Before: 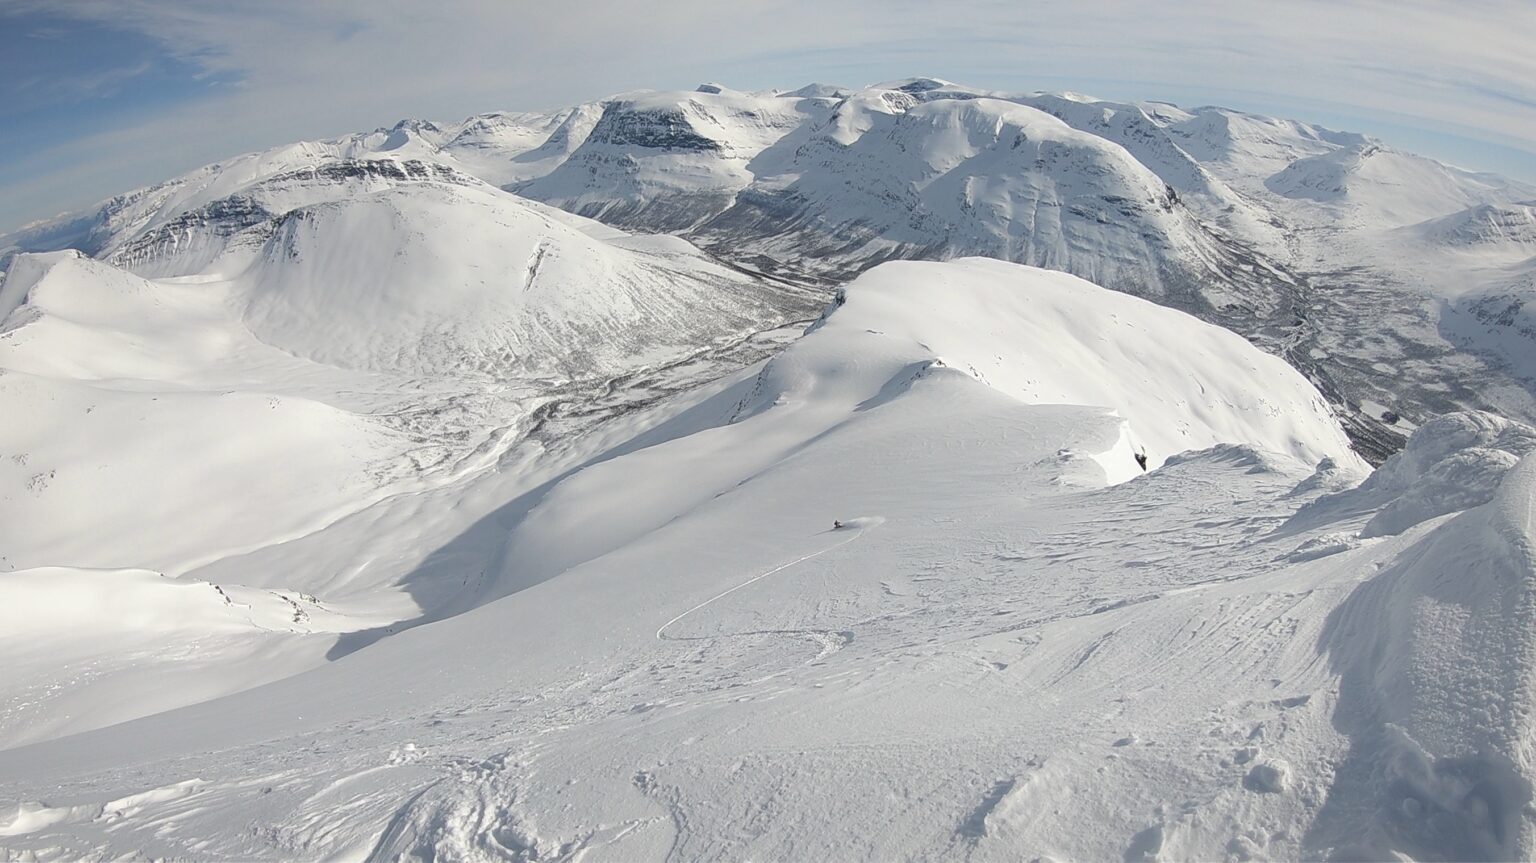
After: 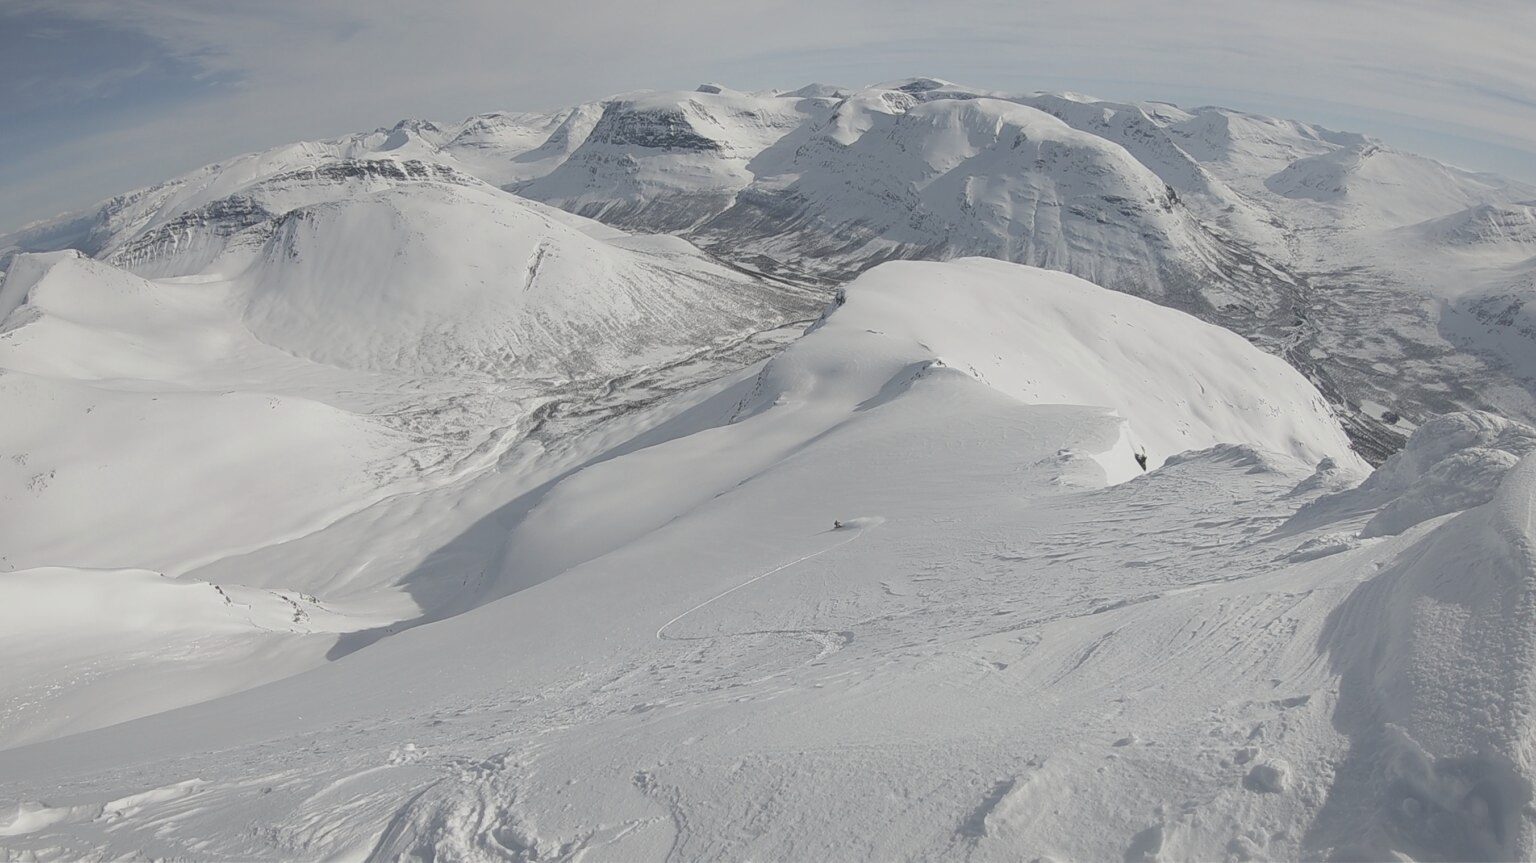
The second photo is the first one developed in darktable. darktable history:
contrast brightness saturation: contrast -0.253, saturation -0.431
